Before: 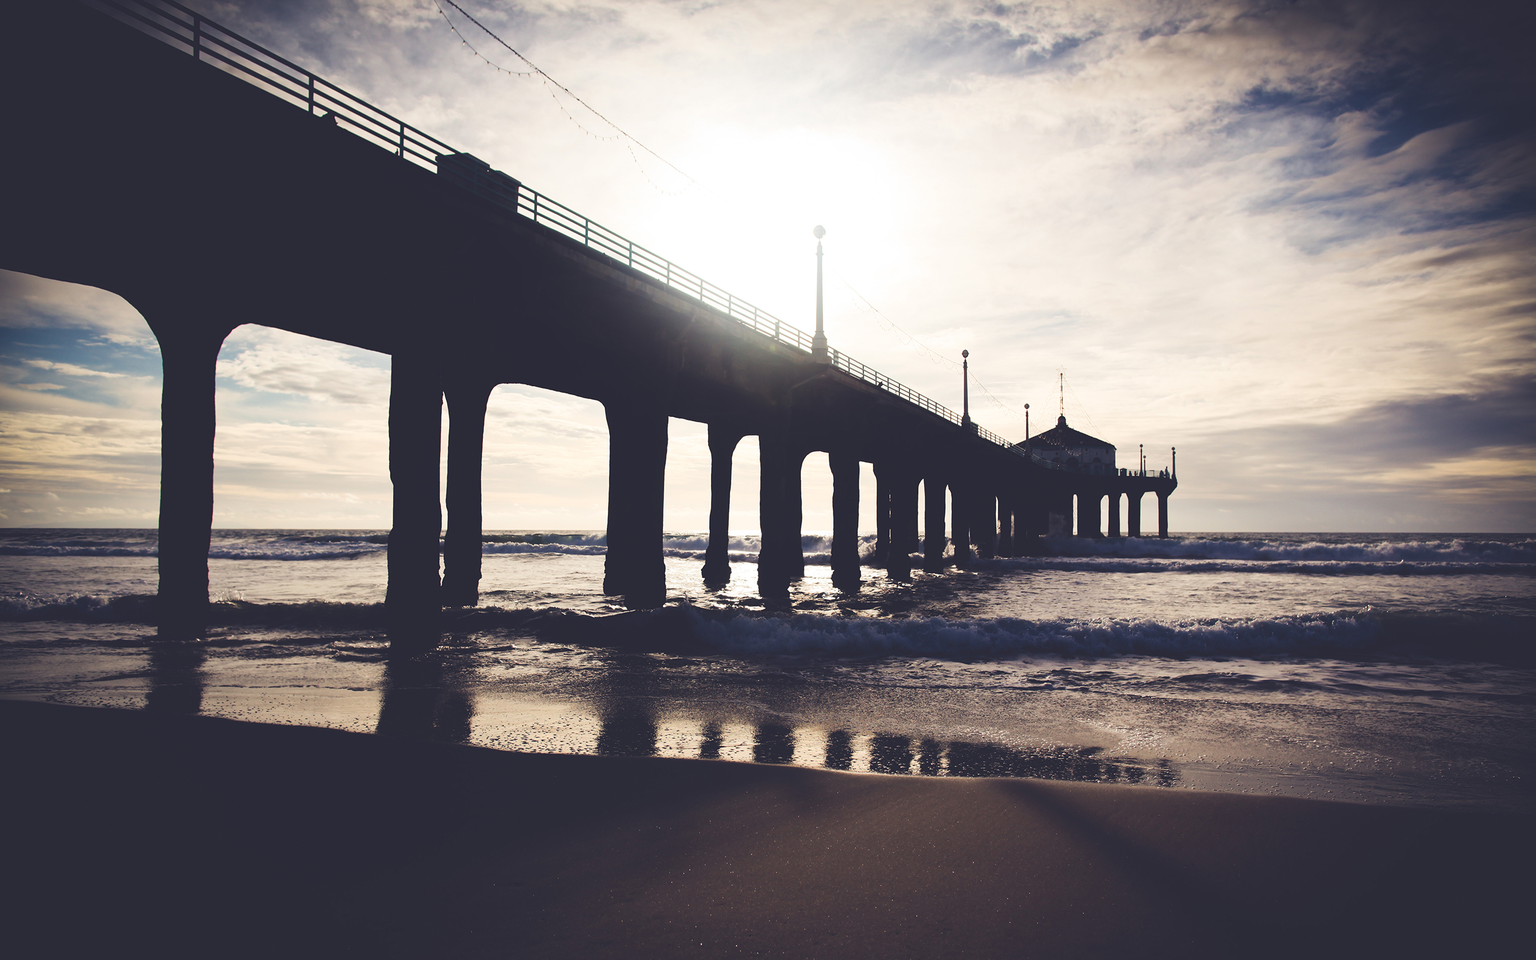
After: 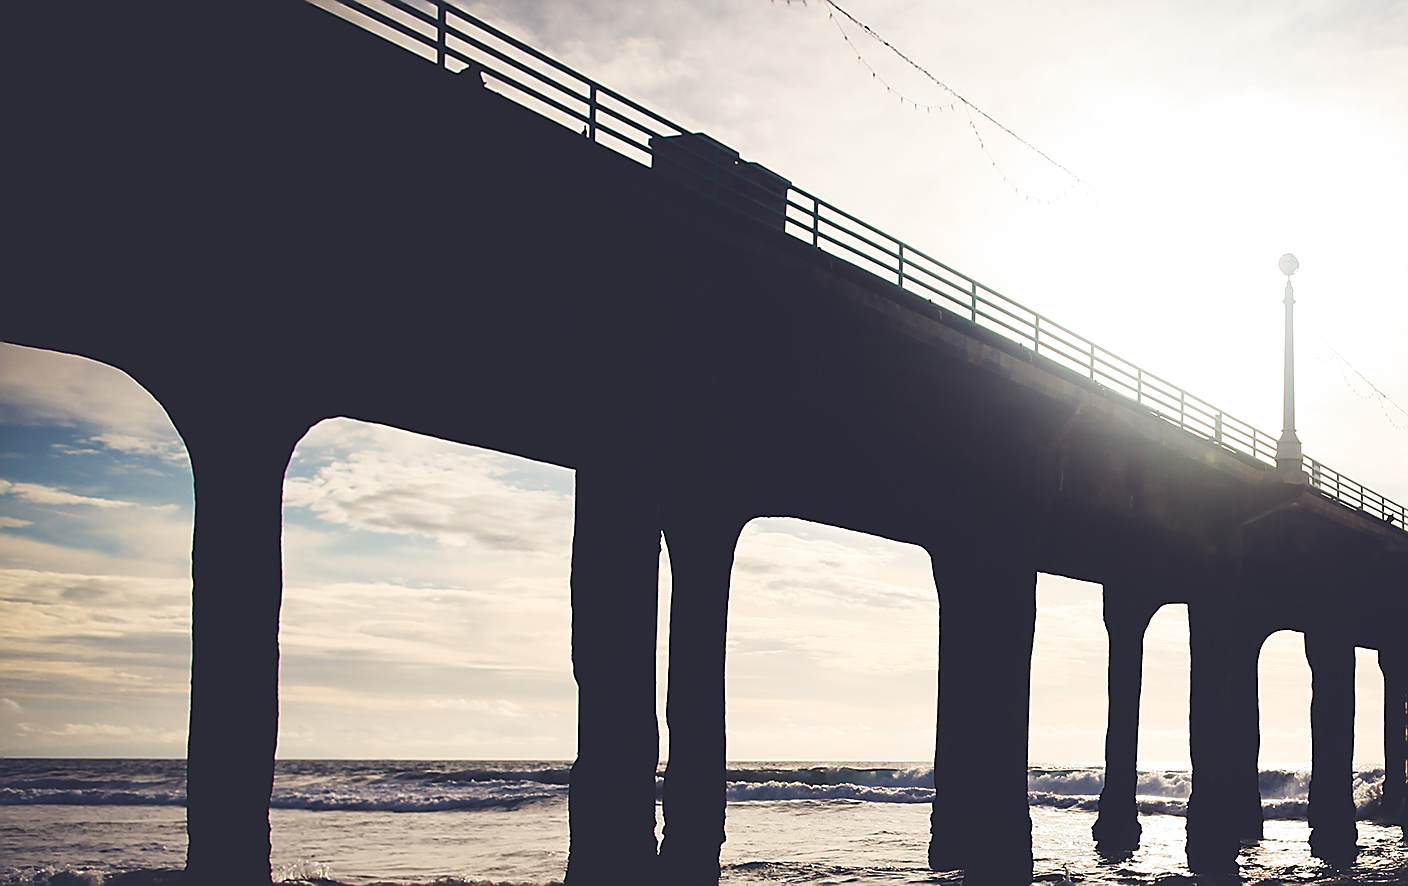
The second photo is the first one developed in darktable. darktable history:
sharpen: radius 1.407, amount 1.263, threshold 0.668
crop and rotate: left 3.043%, top 7.685%, right 41.943%, bottom 36.887%
